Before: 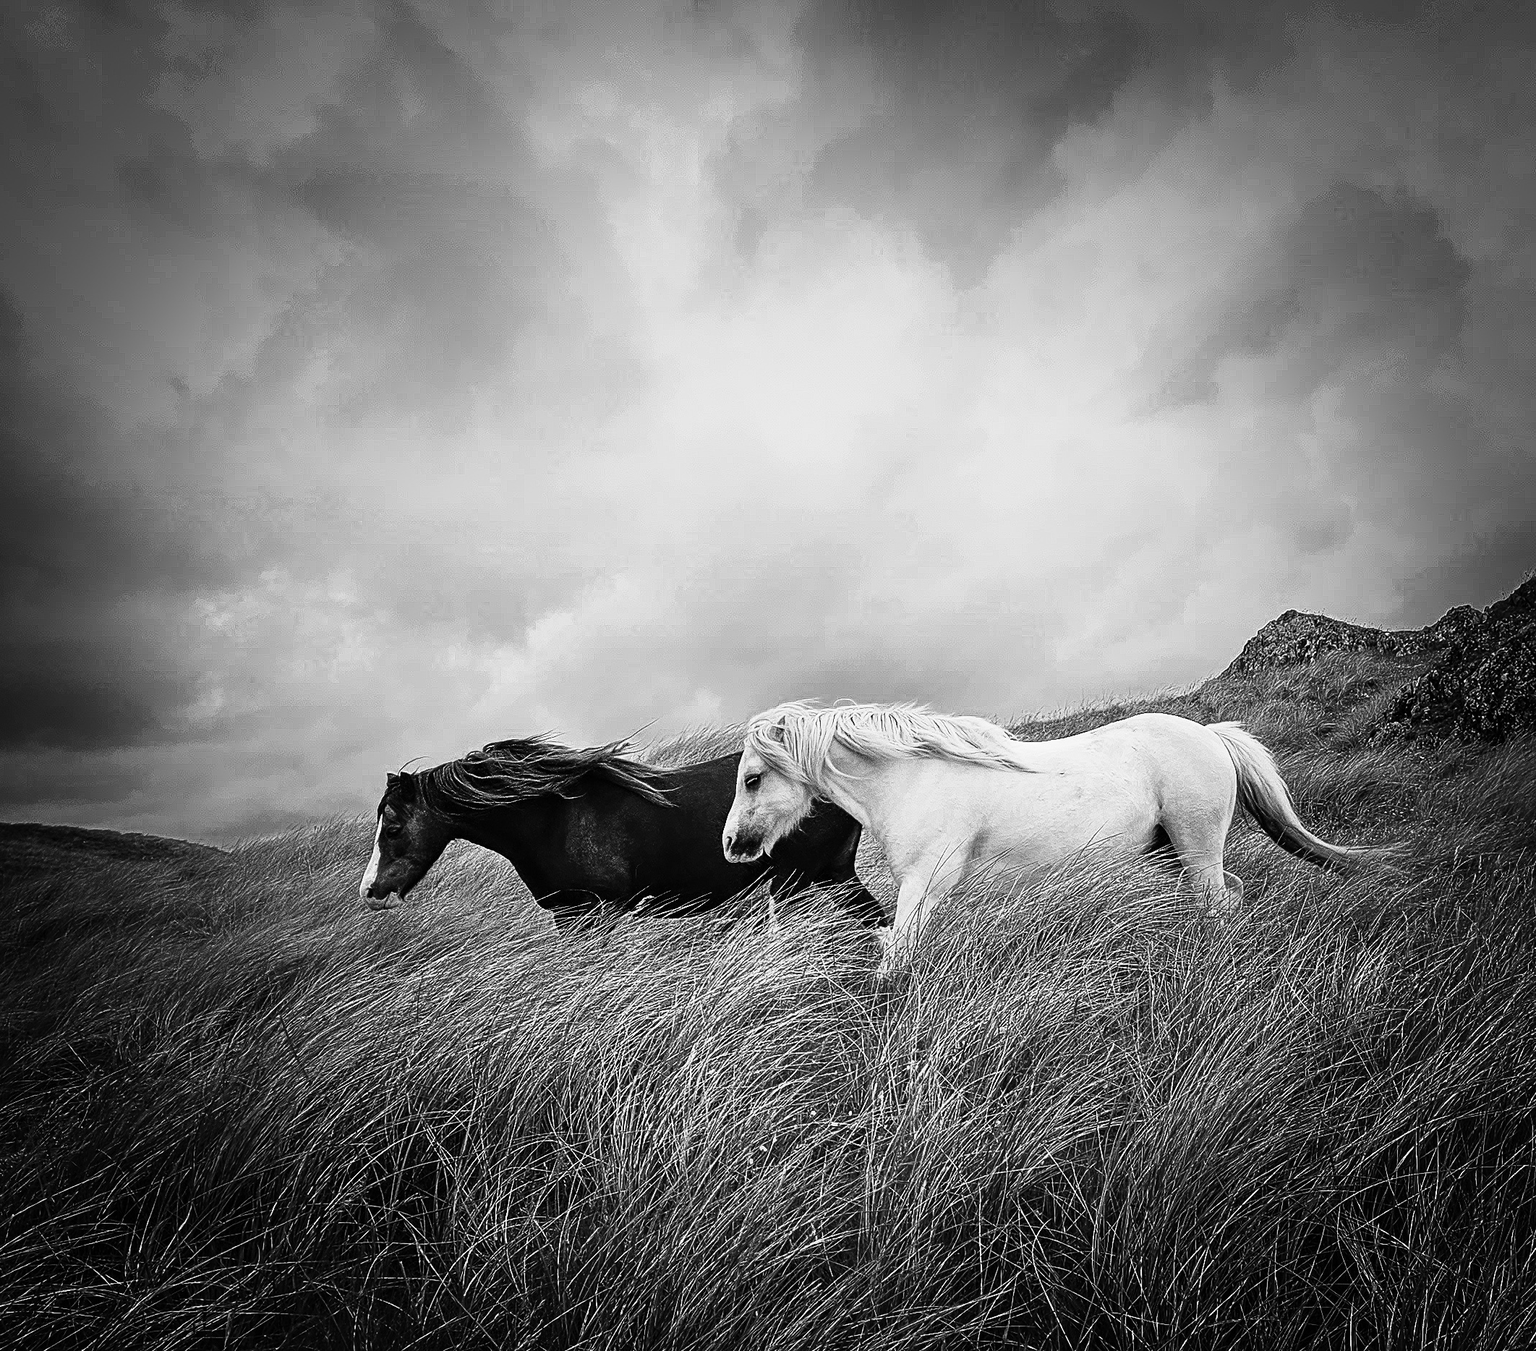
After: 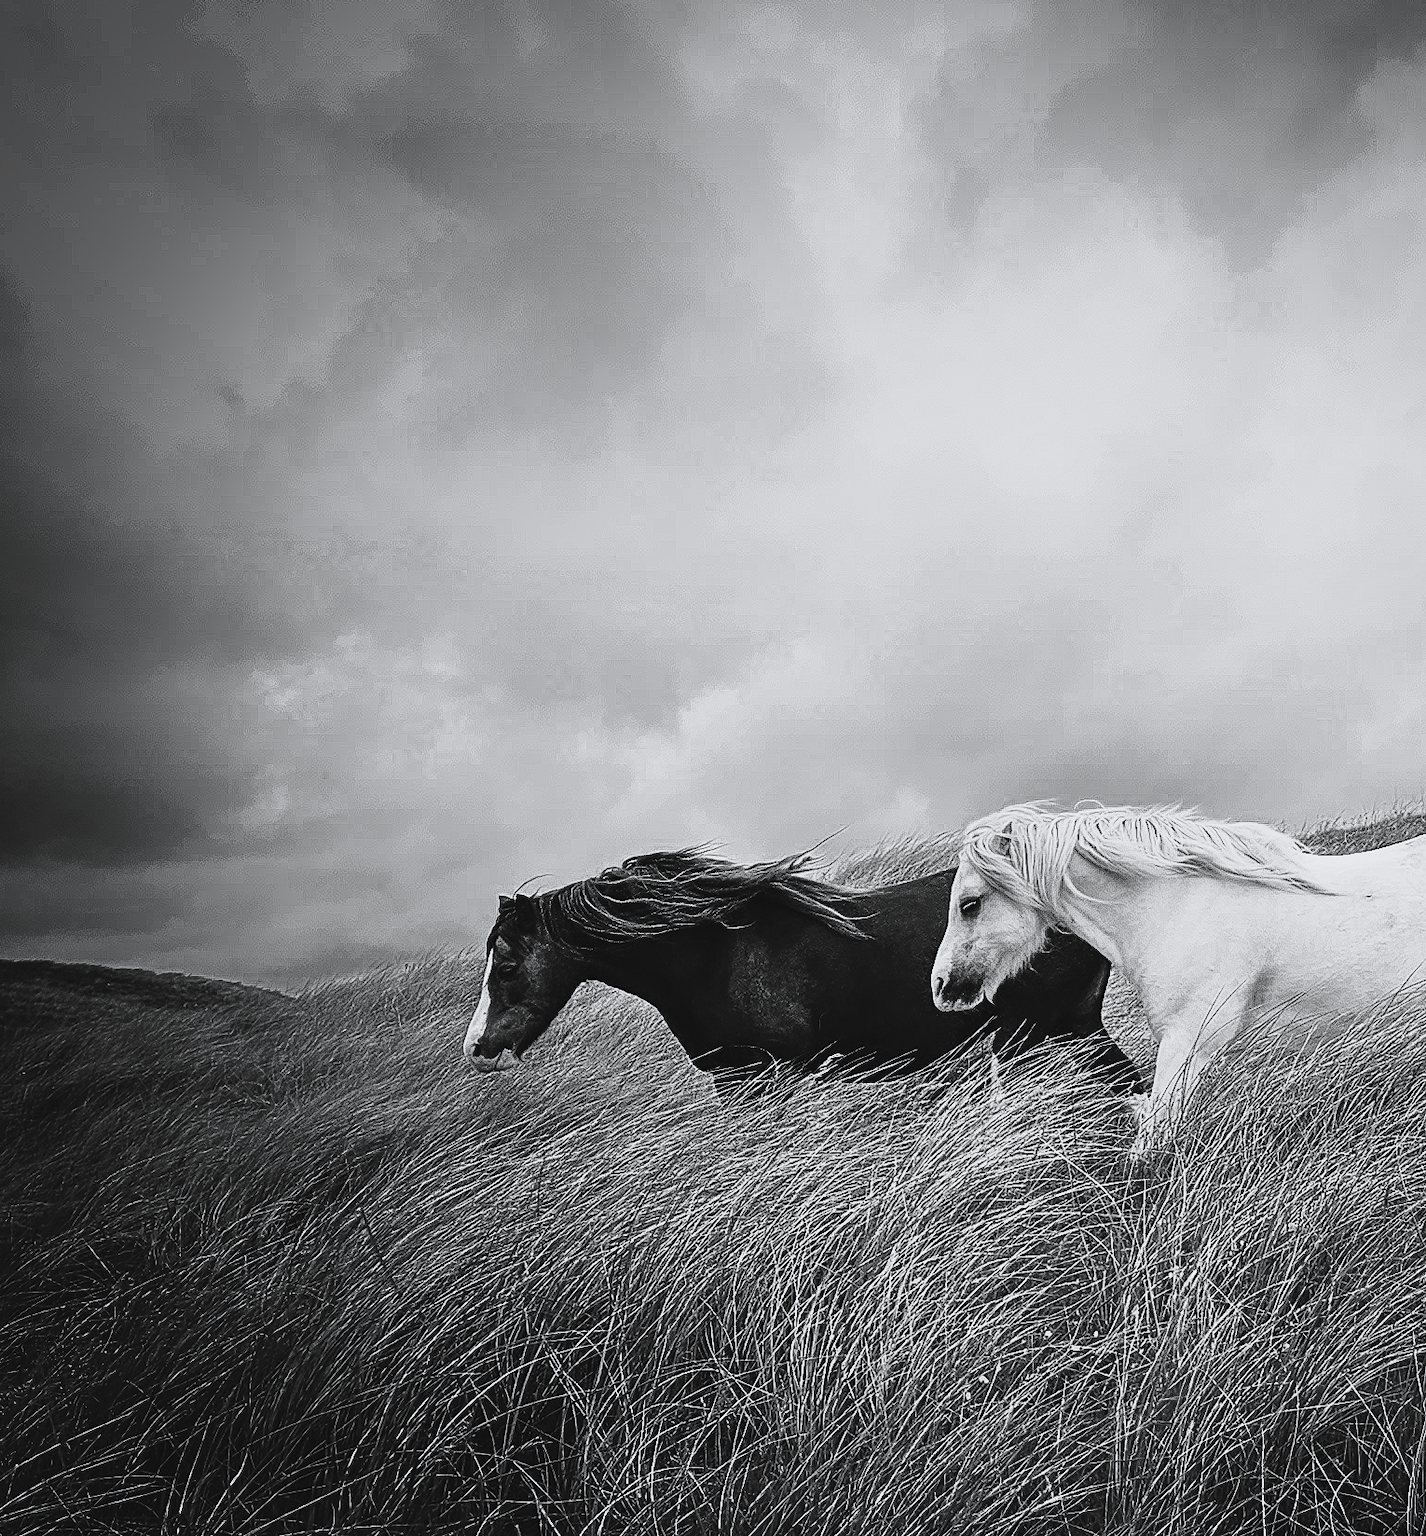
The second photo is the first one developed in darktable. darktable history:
crop: top 5.803%, right 27.864%, bottom 5.804%
color correction: saturation 0.5
contrast brightness saturation: contrast -0.1, saturation -0.1
white balance: red 0.98, blue 1.034
